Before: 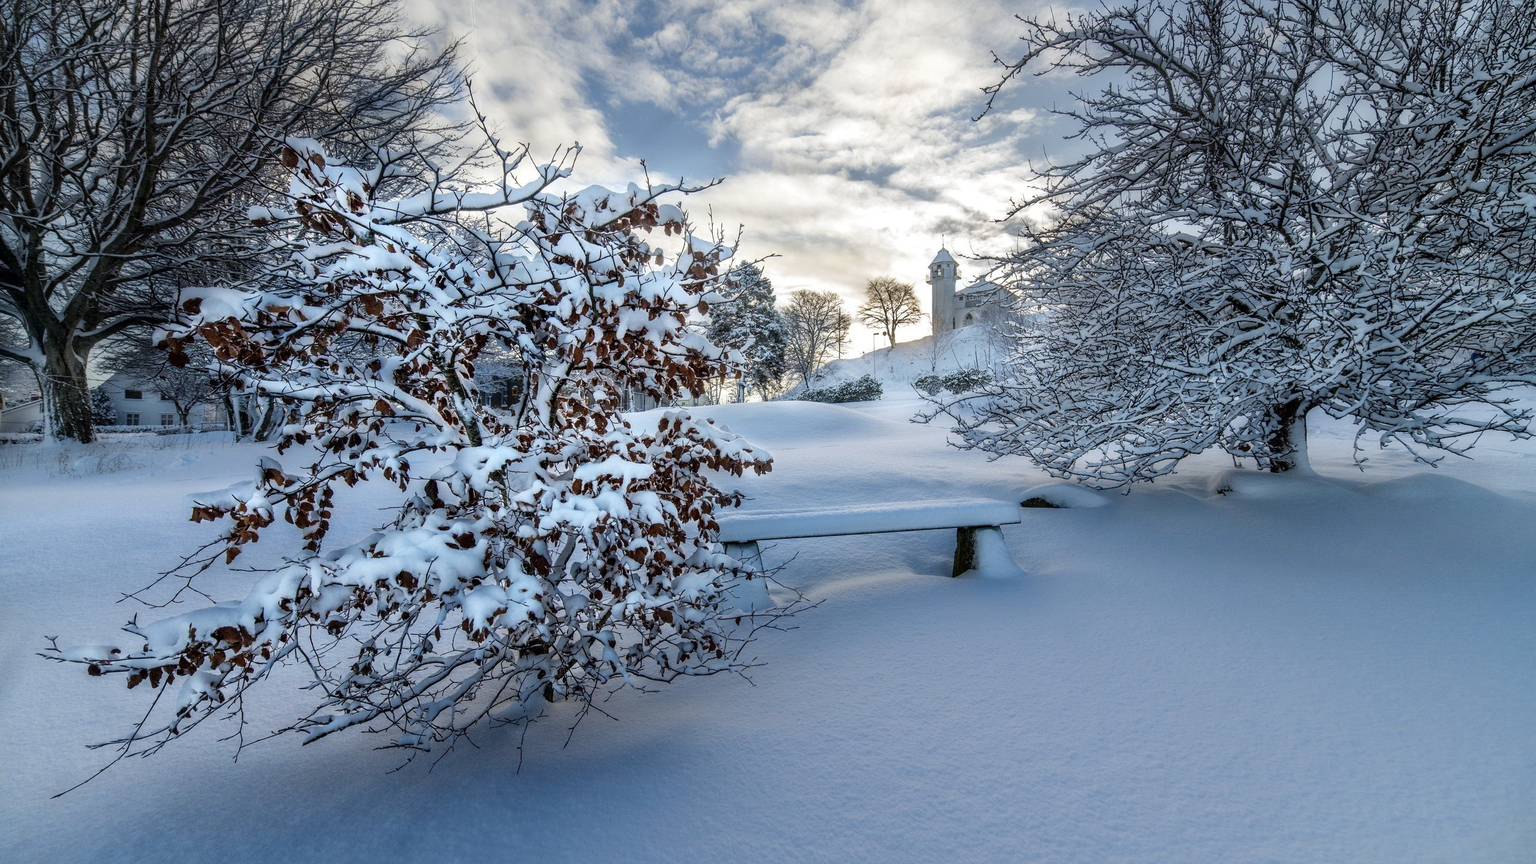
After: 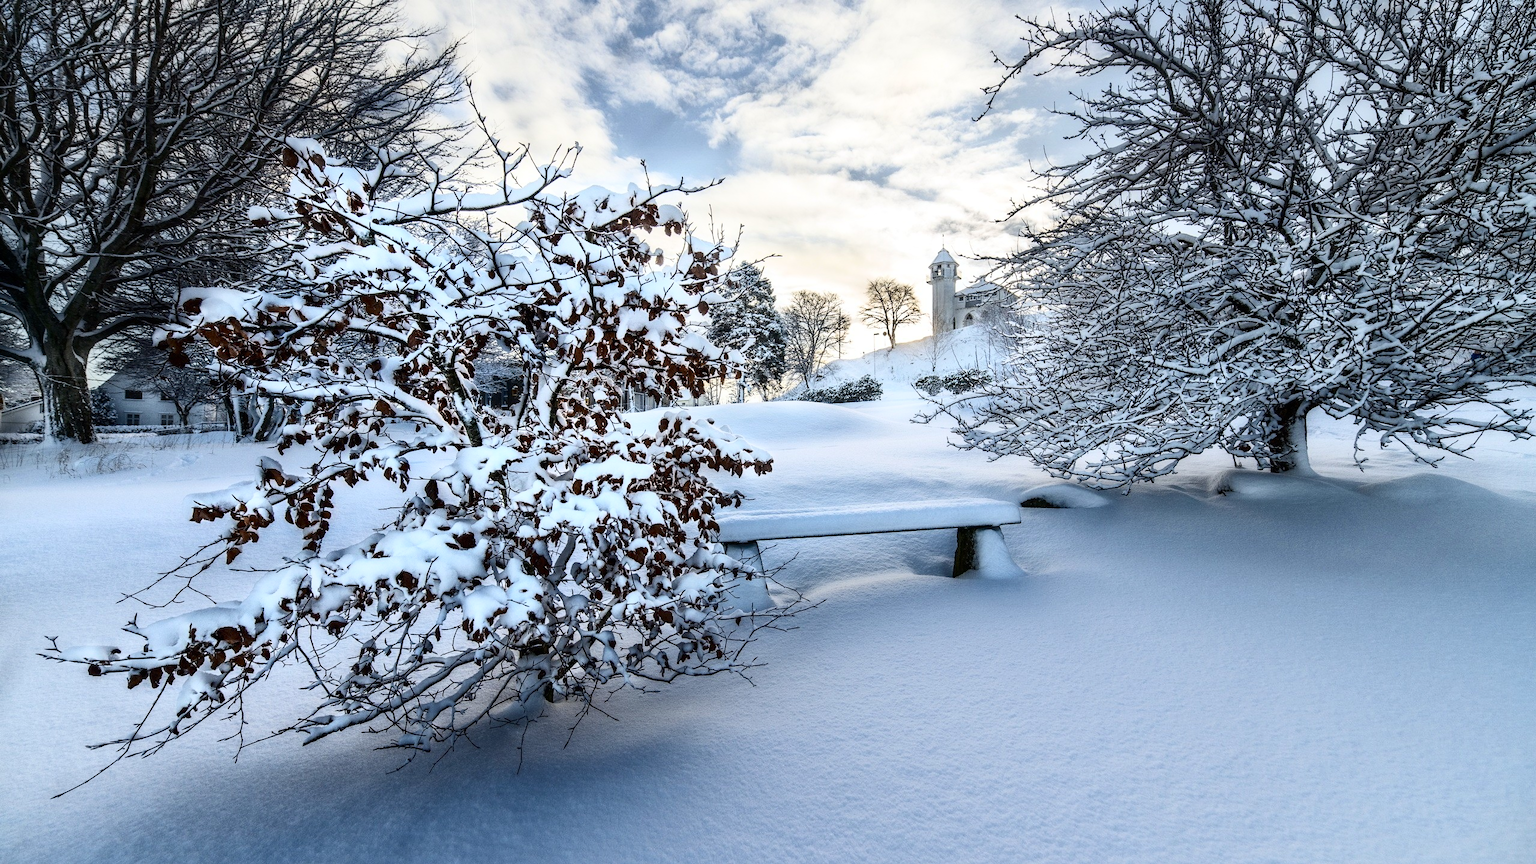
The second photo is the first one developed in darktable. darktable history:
contrast brightness saturation: contrast 0.372, brightness 0.115
